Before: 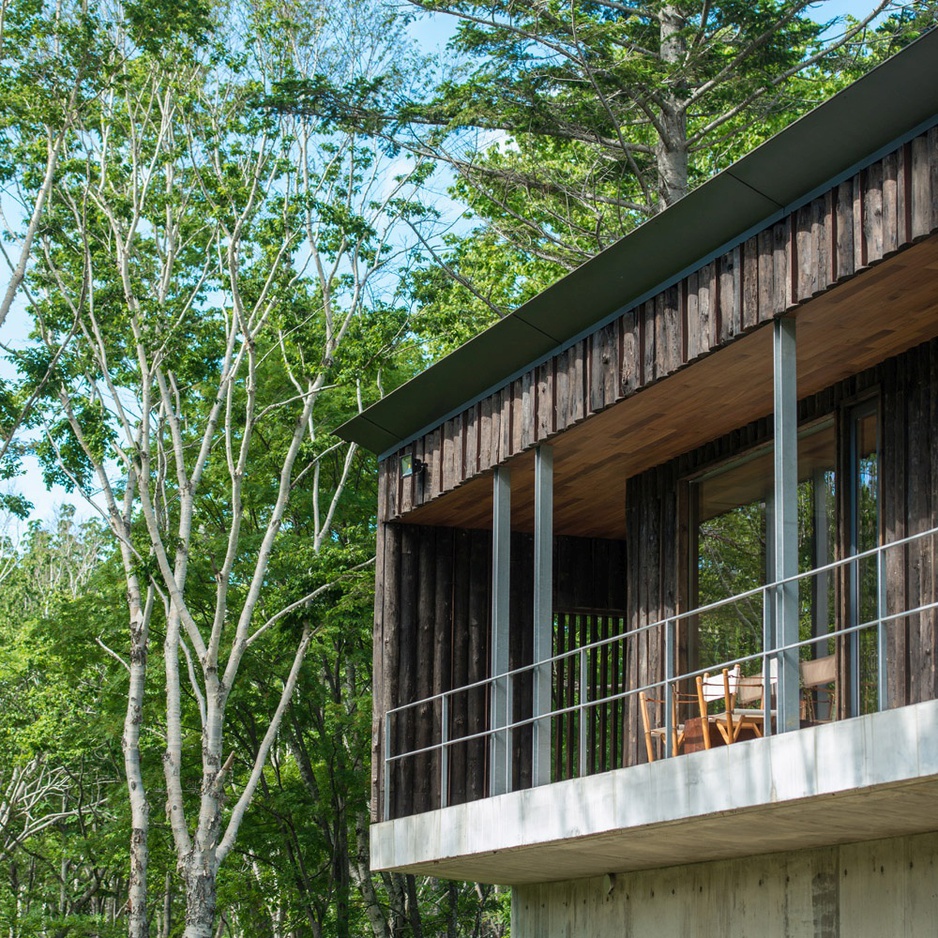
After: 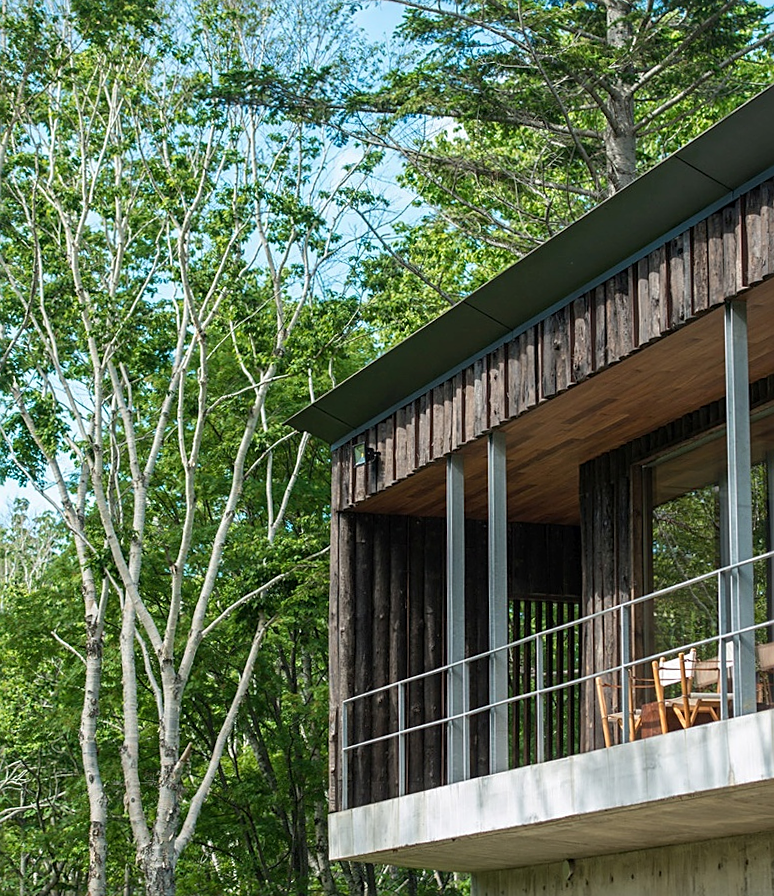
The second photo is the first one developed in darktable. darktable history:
crop and rotate: angle 0.86°, left 4.398%, top 0.573%, right 11.776%, bottom 2.387%
sharpen: on, module defaults
